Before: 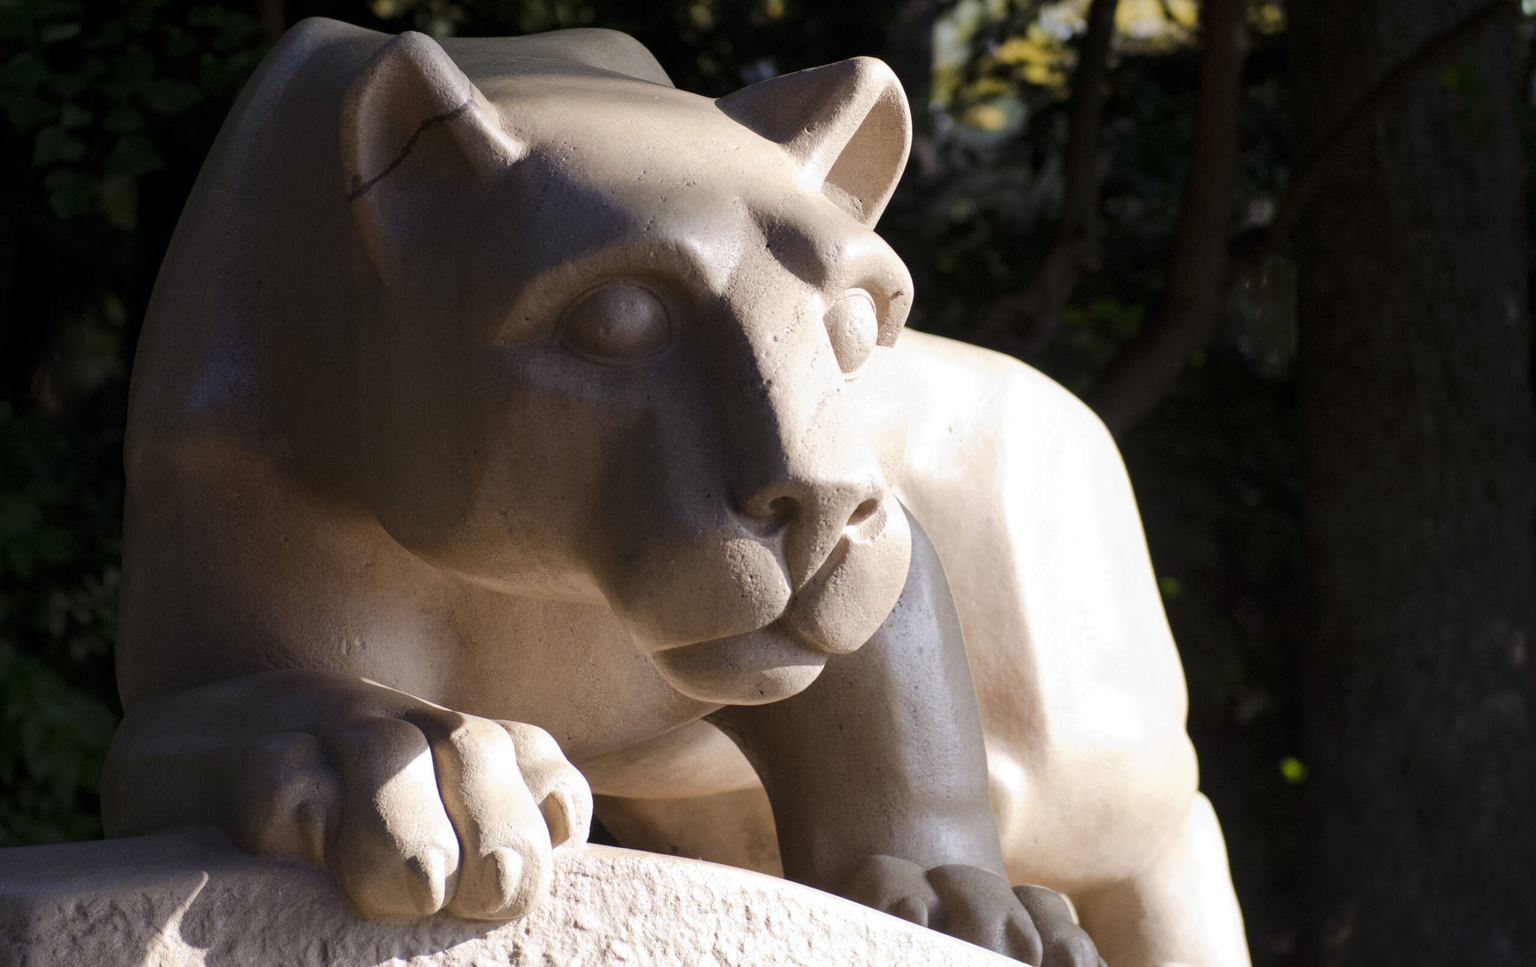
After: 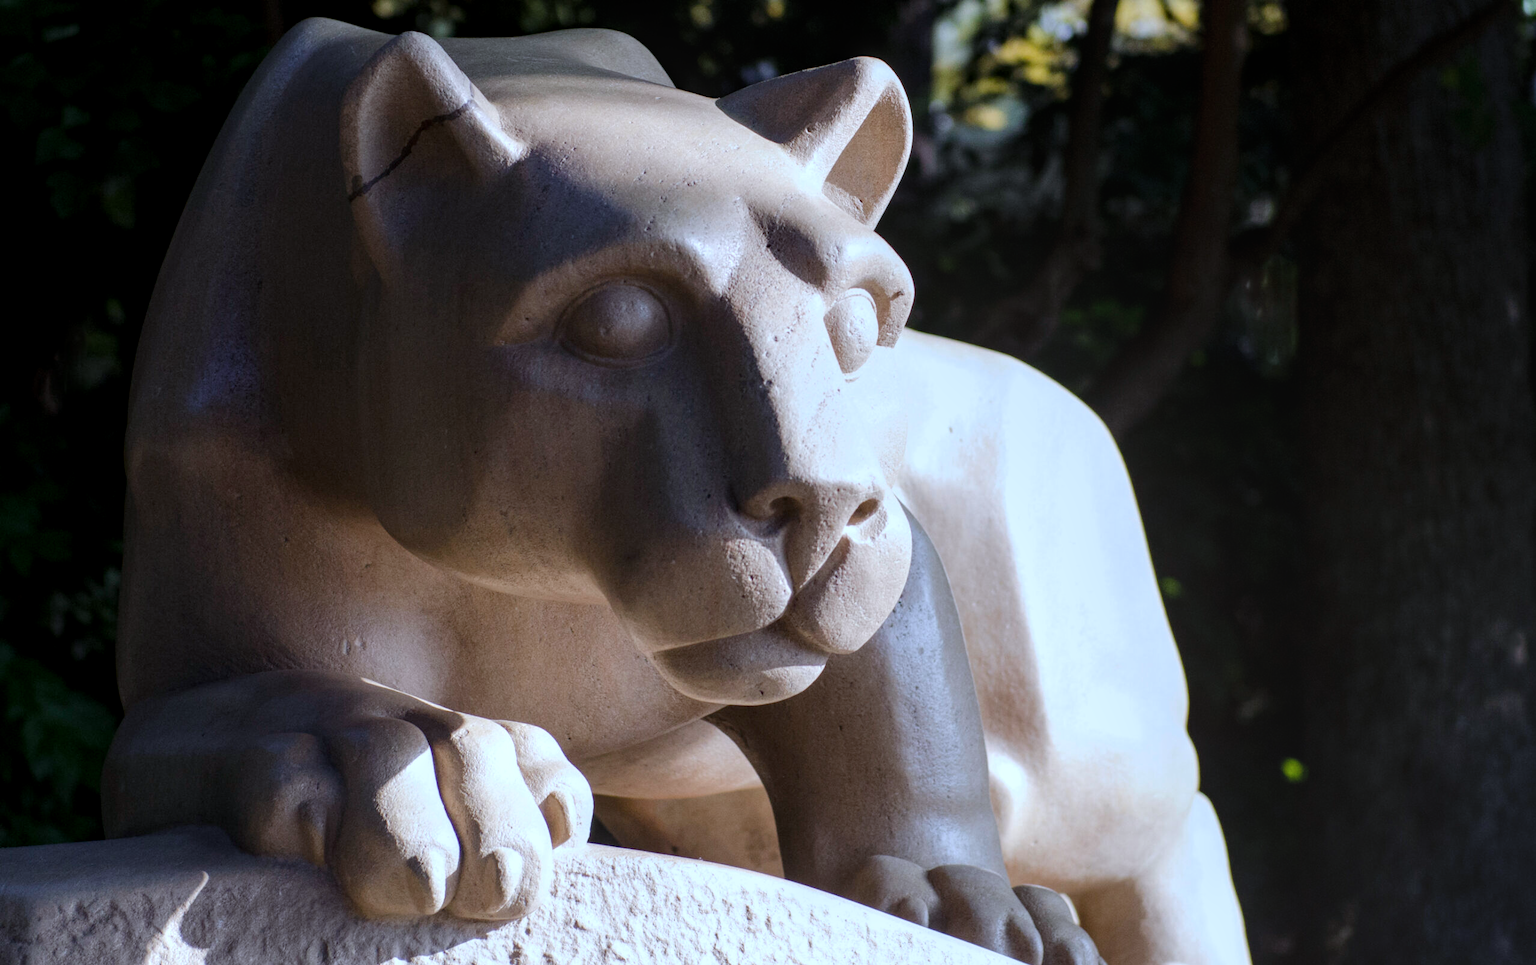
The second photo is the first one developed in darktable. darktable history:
crop: top 0.05%, bottom 0.098%
local contrast: on, module defaults
white balance: red 0.926, green 1.003, blue 1.133
